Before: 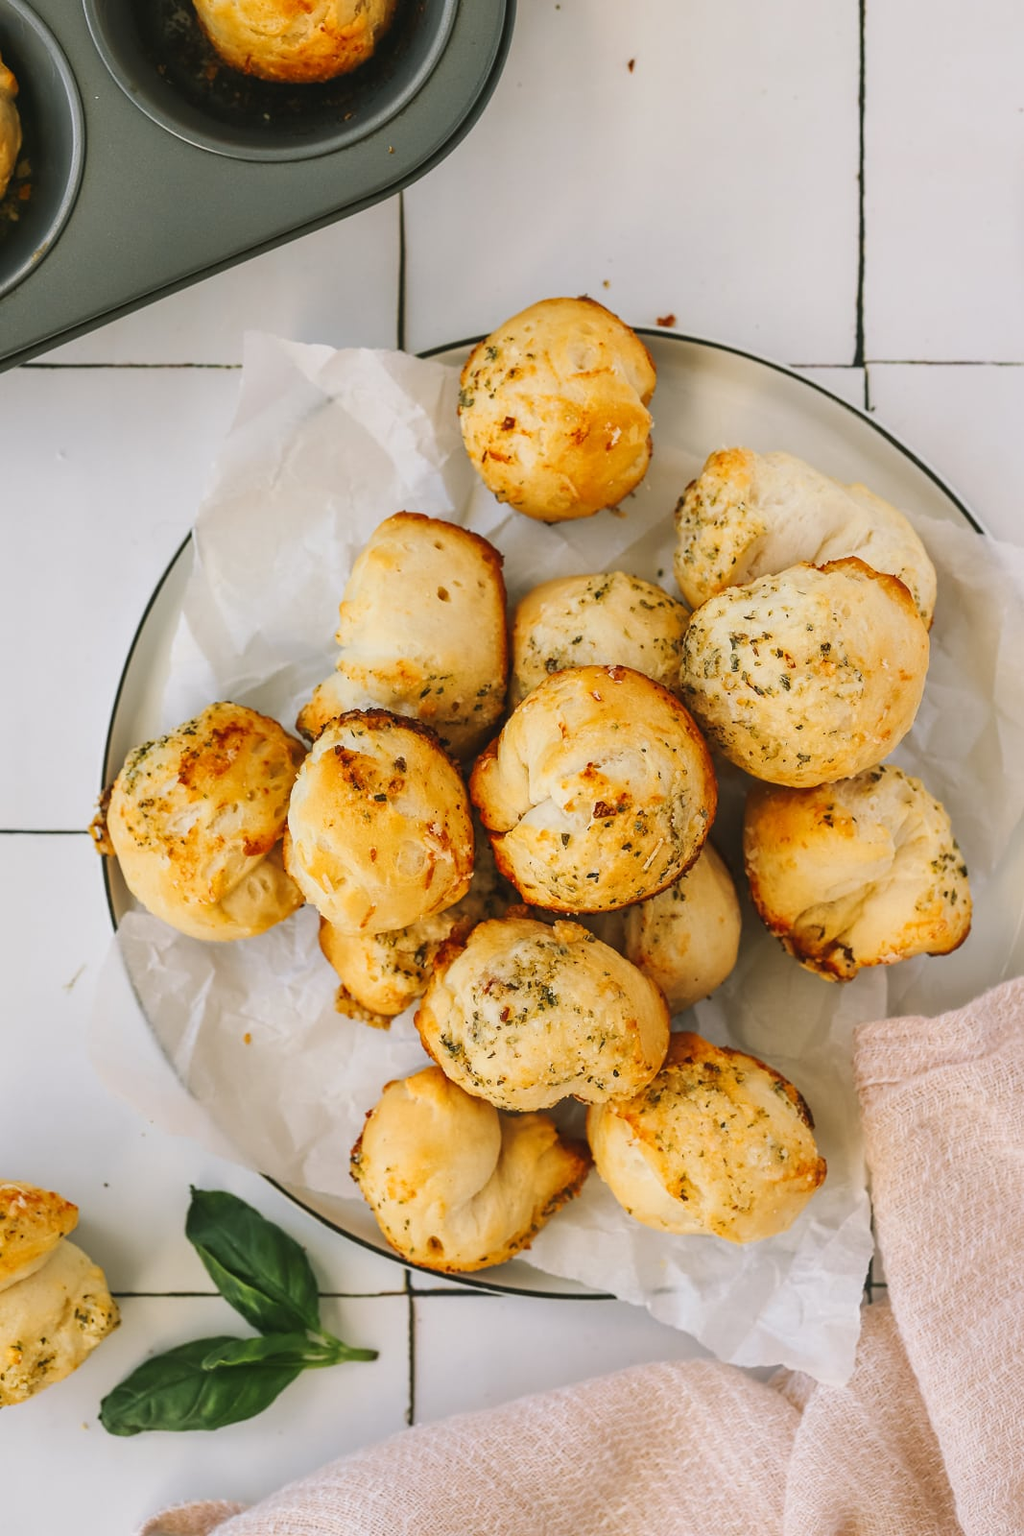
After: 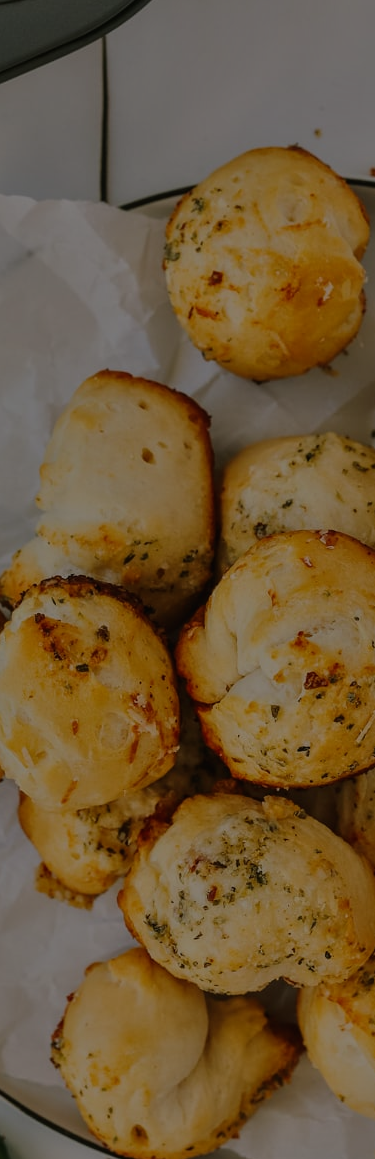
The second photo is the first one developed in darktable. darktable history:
tone equalizer: -8 EV -2 EV, -7 EV -2 EV, -6 EV -2 EV, -5 EV -2 EV, -4 EV -2 EV, -3 EV -2 EV, -2 EV -2 EV, -1 EV -1.63 EV, +0 EV -2 EV
crop and rotate: left 29.476%, top 10.214%, right 35.32%, bottom 17.333%
color balance: mode lift, gamma, gain (sRGB)
